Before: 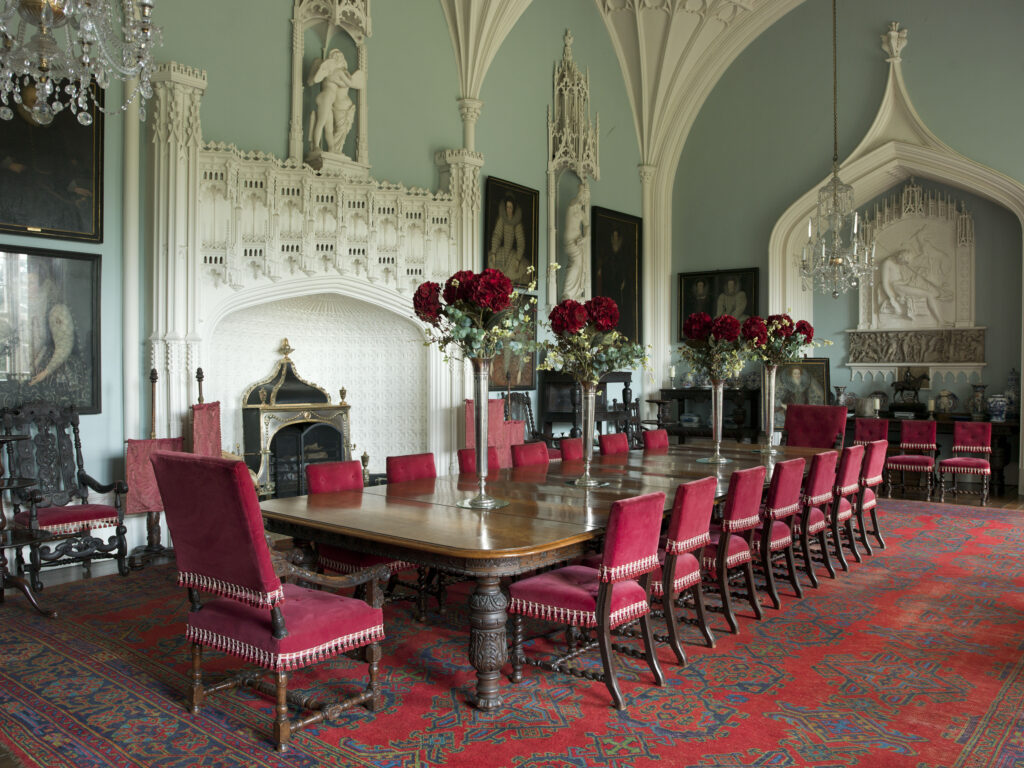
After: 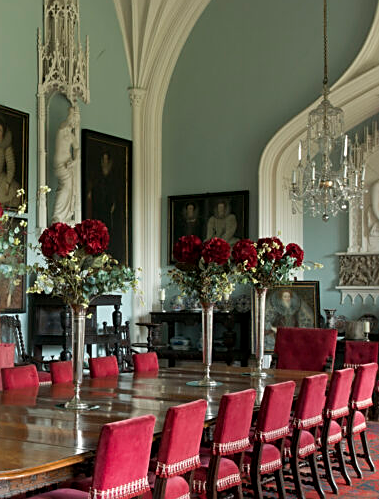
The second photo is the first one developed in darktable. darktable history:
crop and rotate: left 49.846%, top 10.097%, right 13.101%, bottom 24.852%
sharpen: on, module defaults
